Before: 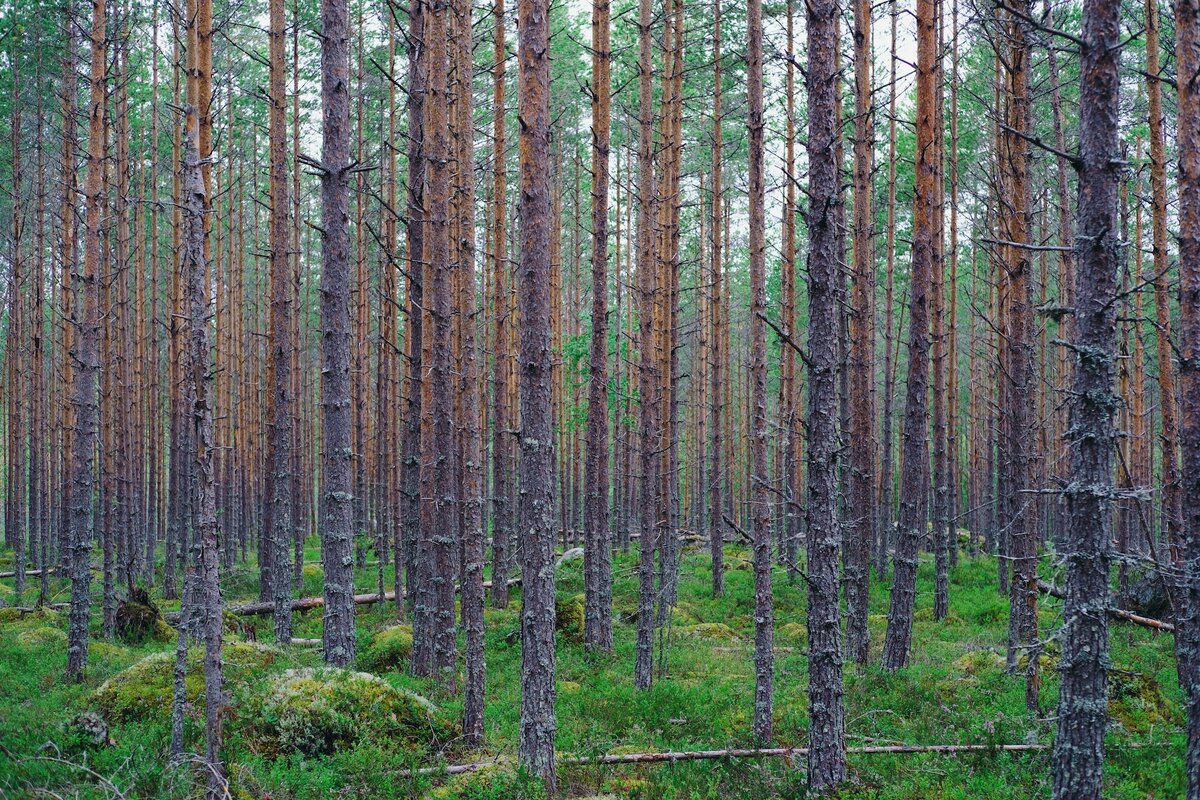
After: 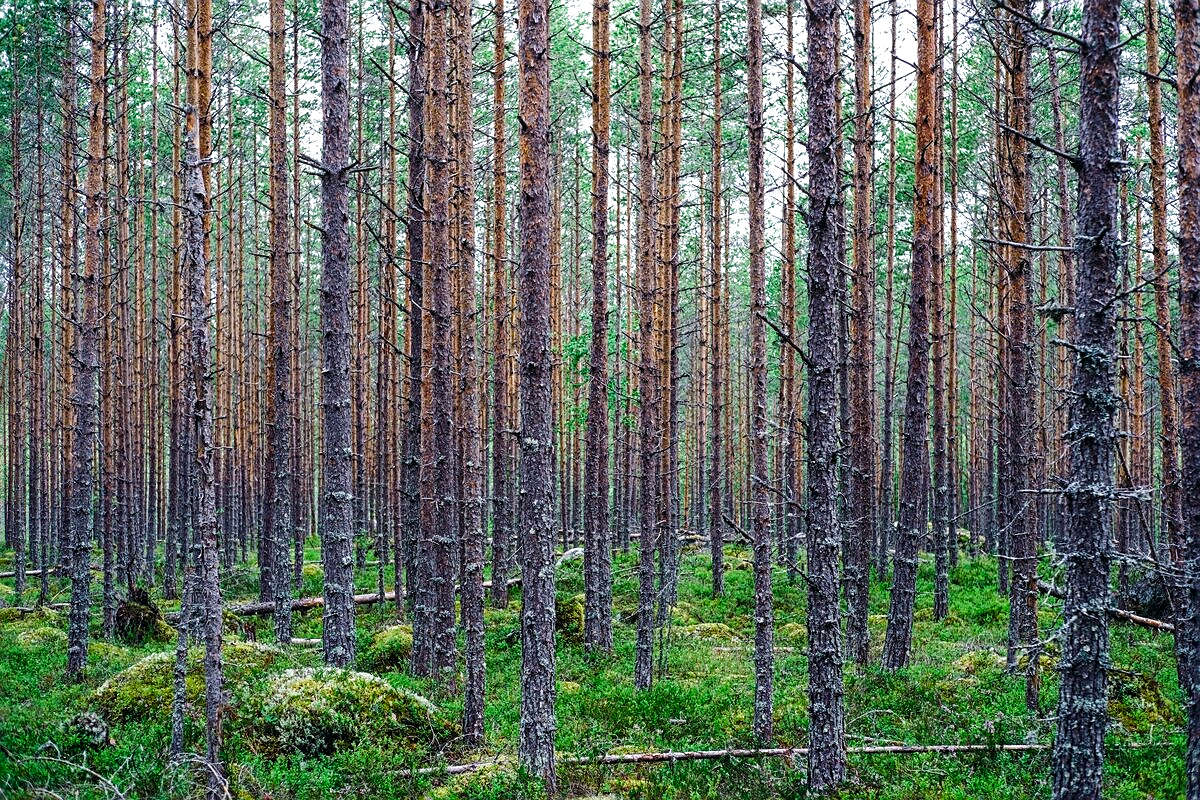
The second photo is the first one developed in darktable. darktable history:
sharpen: on, module defaults
color balance rgb: perceptual saturation grading › global saturation 0.497%, perceptual saturation grading › highlights -34.594%, perceptual saturation grading › mid-tones 15.07%, perceptual saturation grading › shadows 48.94%, perceptual brilliance grading › highlights 17.409%, perceptual brilliance grading › mid-tones 32.594%, perceptual brilliance grading › shadows -31.283%
local contrast: on, module defaults
